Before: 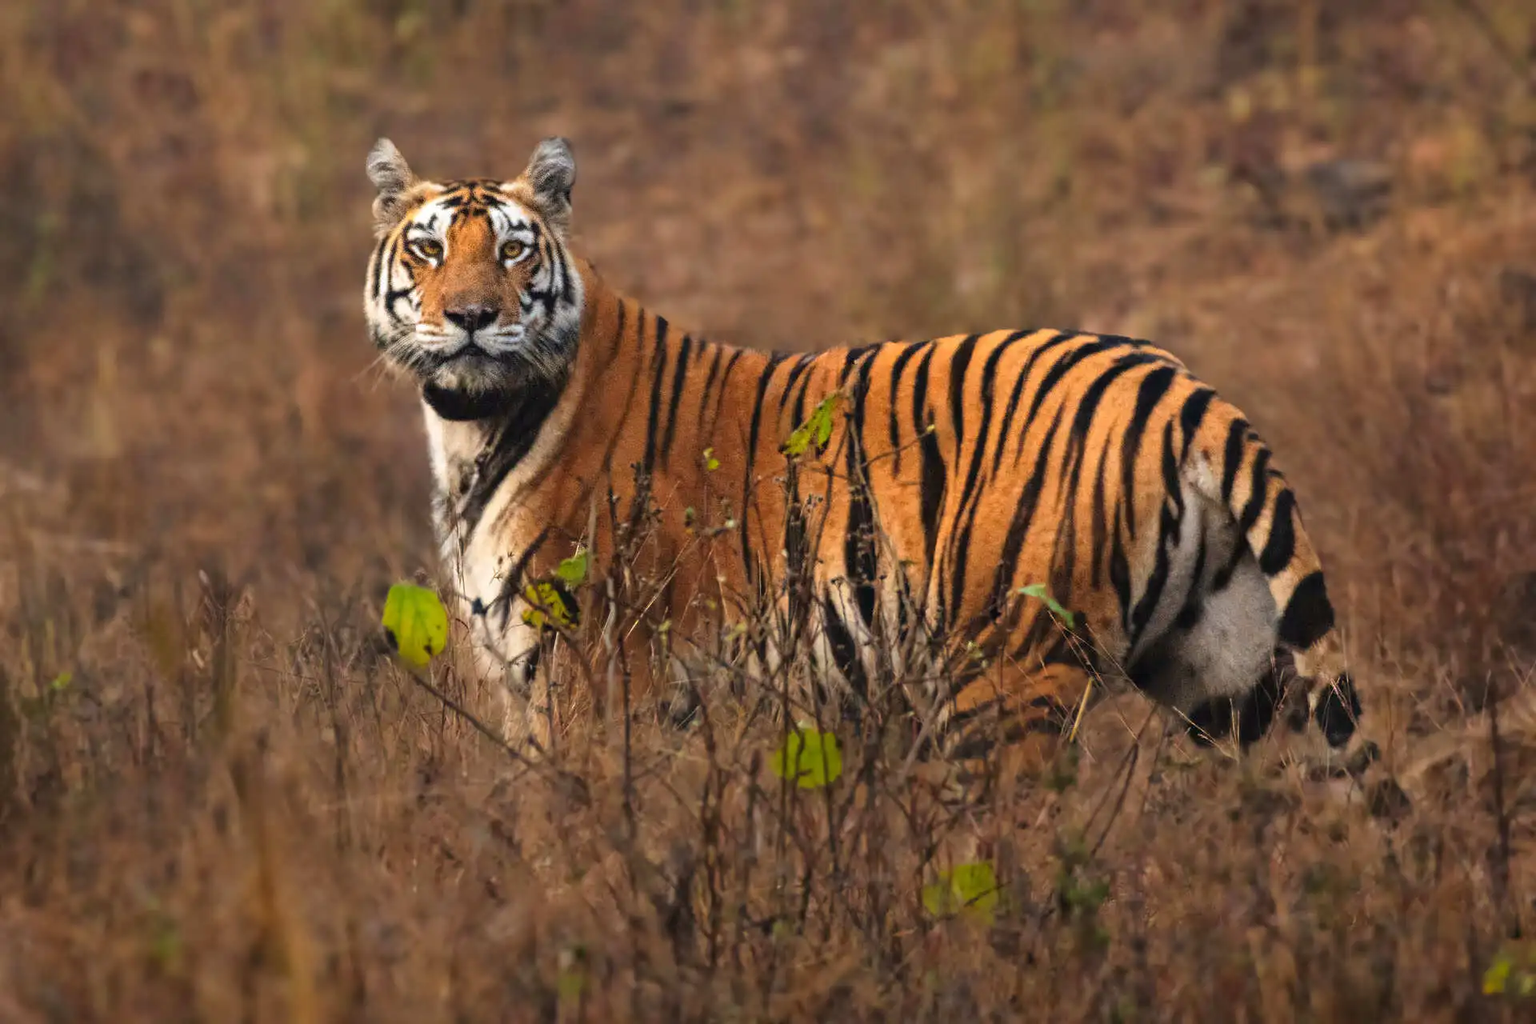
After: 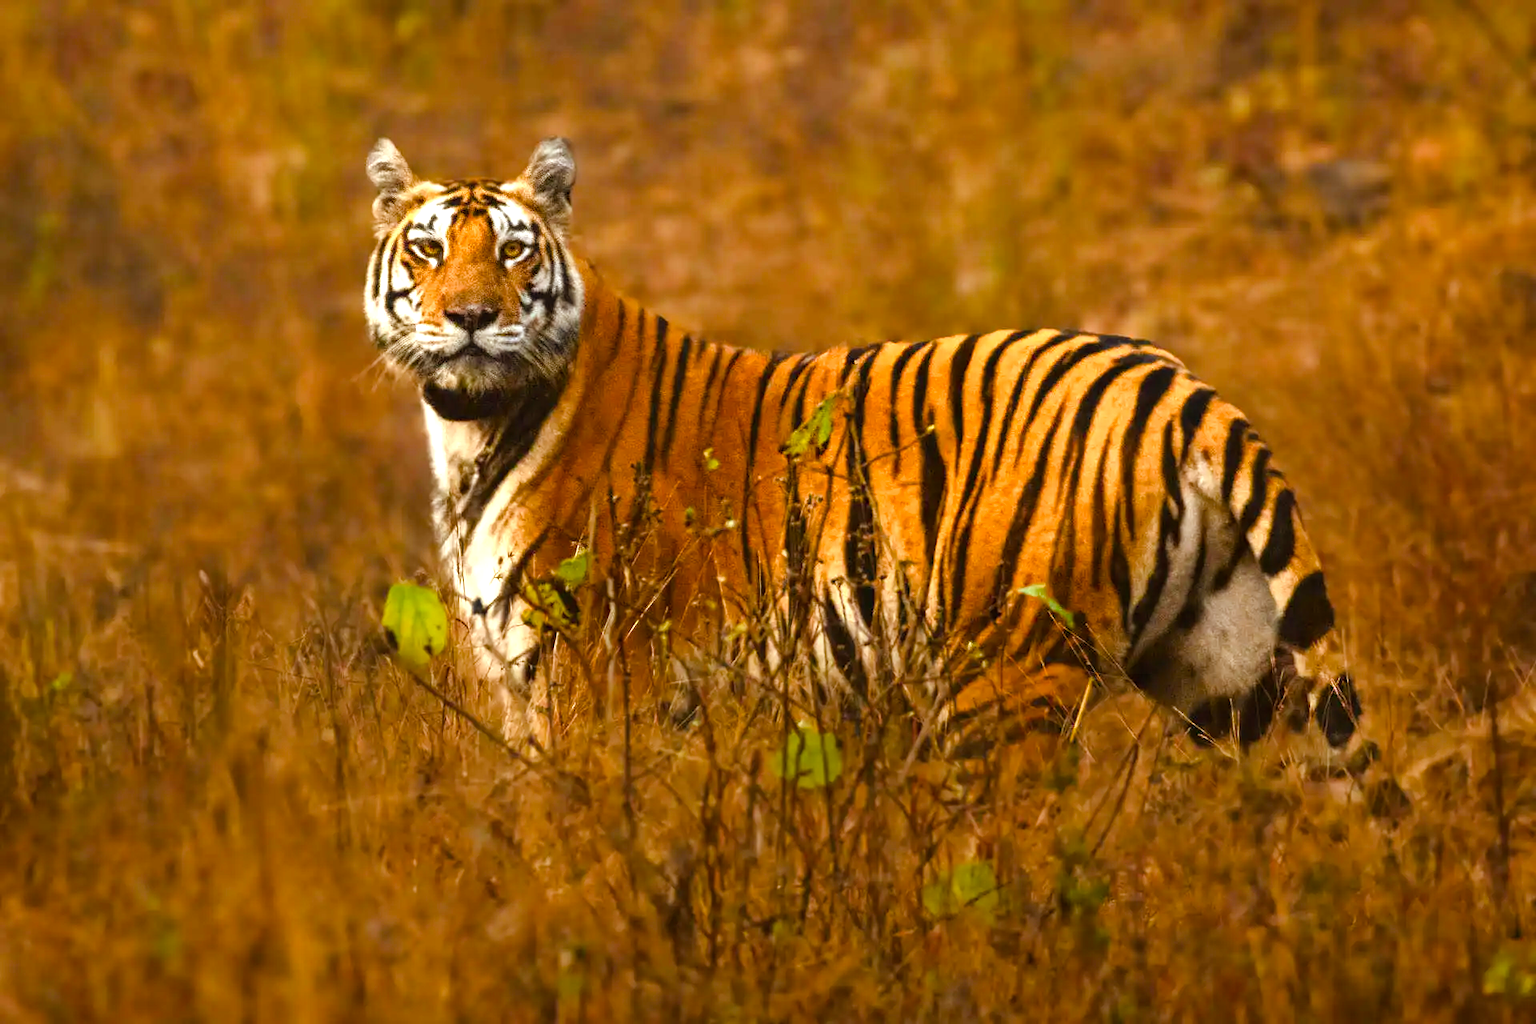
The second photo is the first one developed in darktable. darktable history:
color balance rgb: power › chroma 2.525%, power › hue 68.52°, perceptual saturation grading › global saturation 0.082%, perceptual saturation grading › highlights -18.01%, perceptual saturation grading › mid-tones 33.16%, perceptual saturation grading › shadows 50.575%, perceptual brilliance grading › global brilliance 17.861%
